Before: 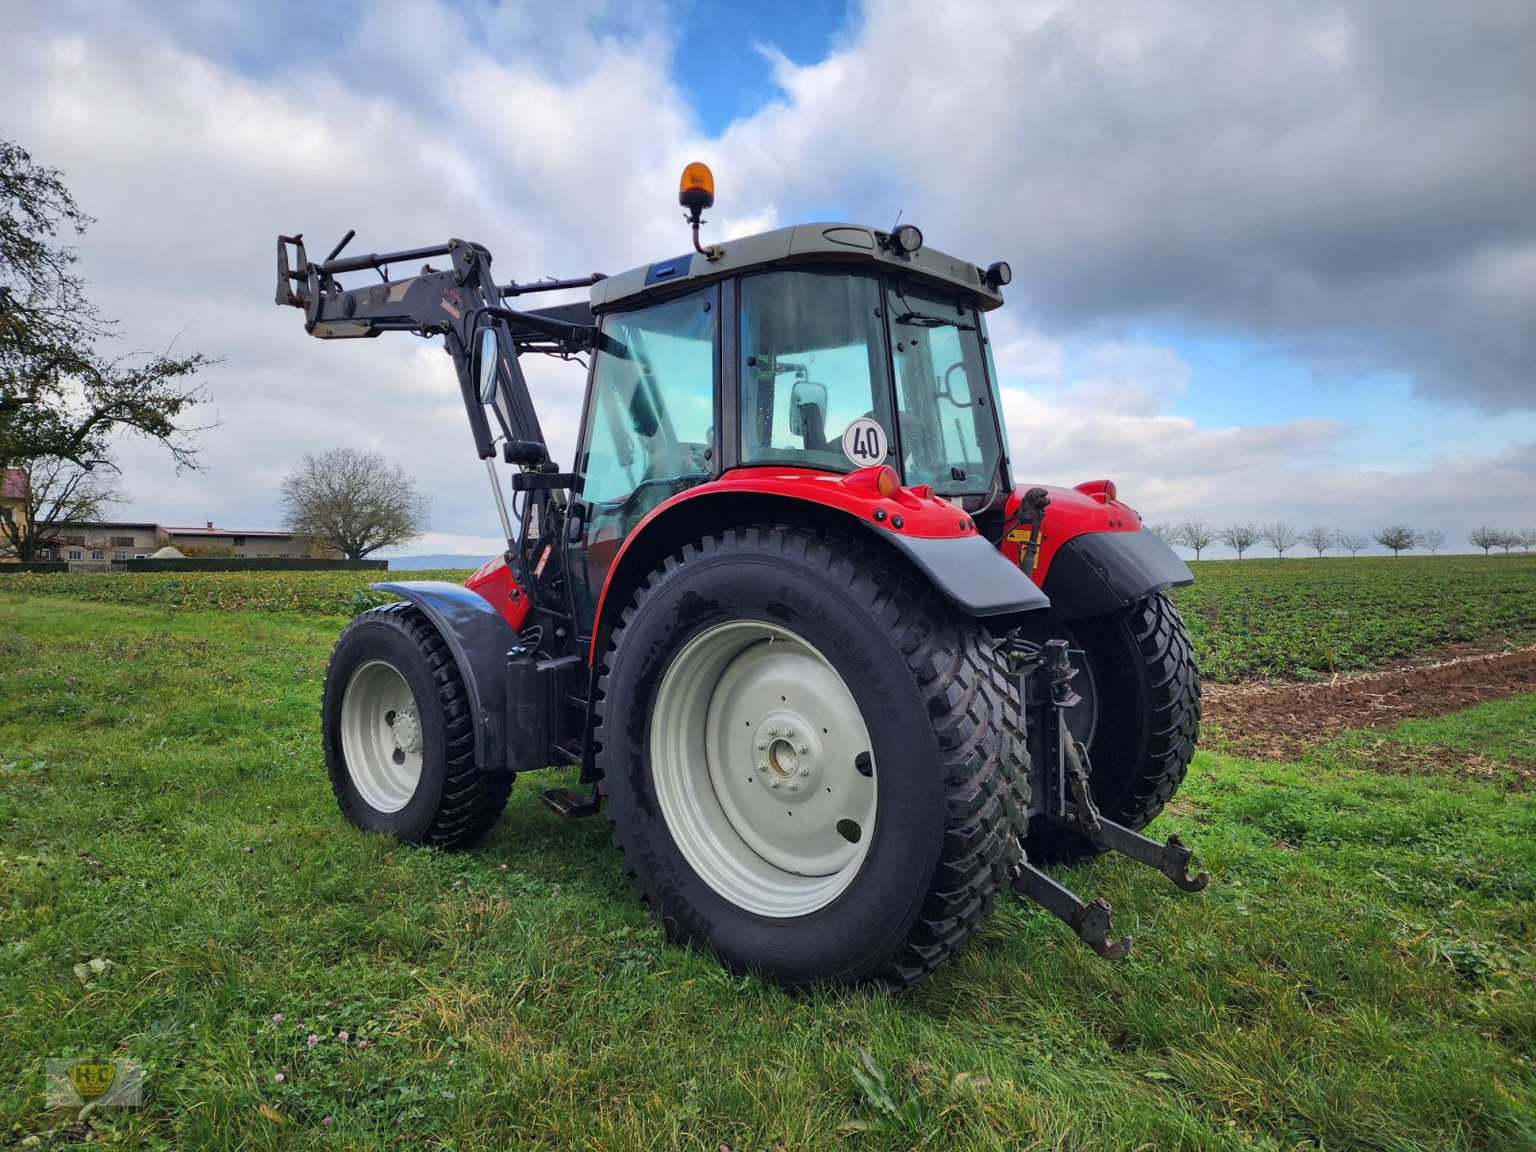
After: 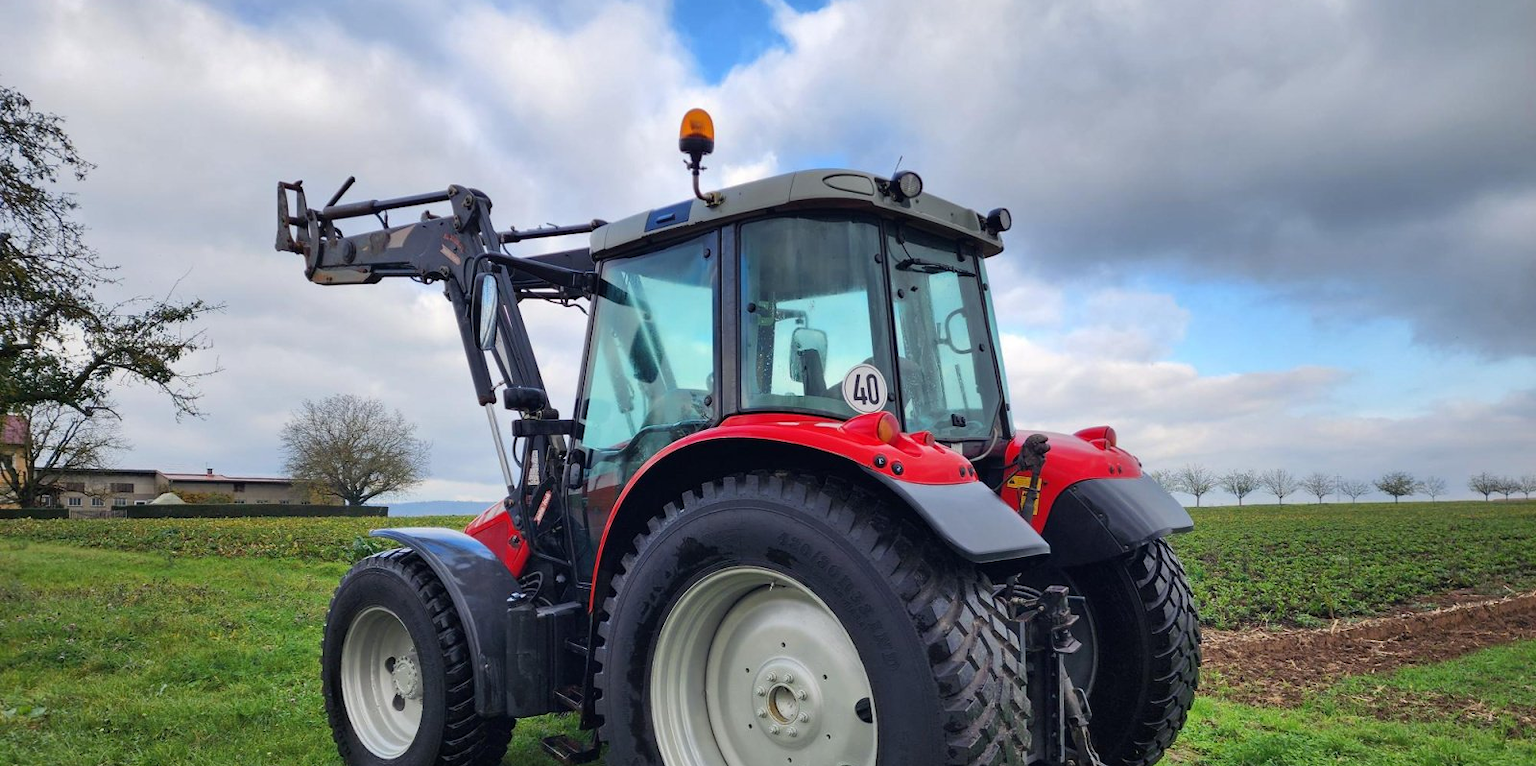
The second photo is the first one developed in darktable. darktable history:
crop and rotate: top 4.73%, bottom 28.714%
